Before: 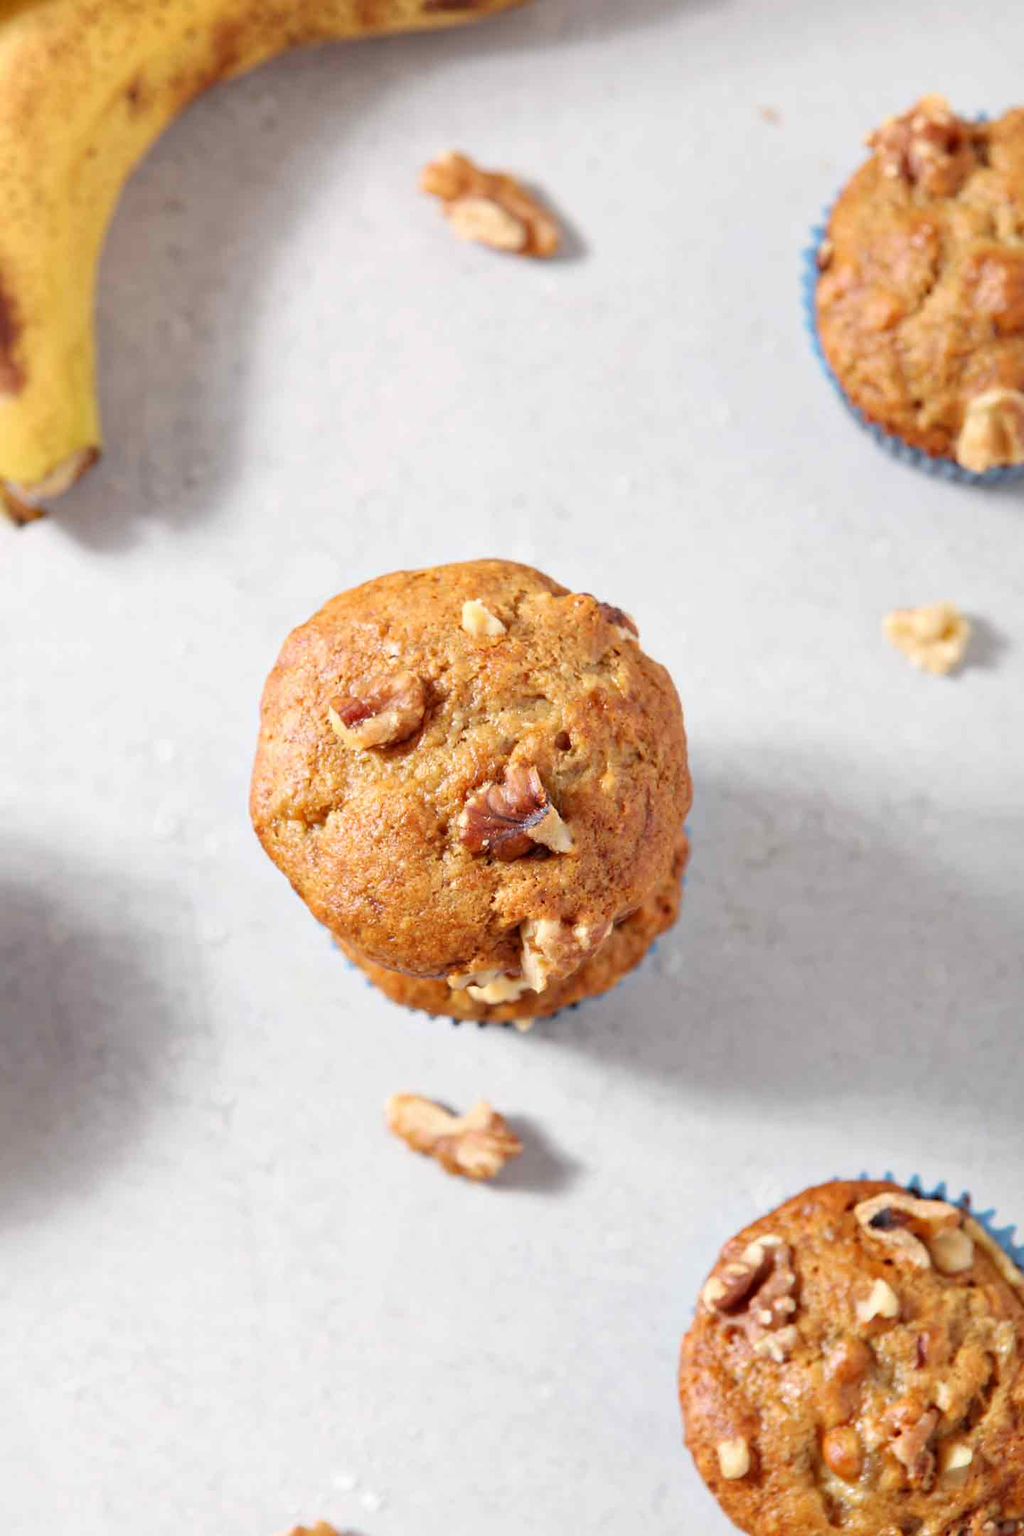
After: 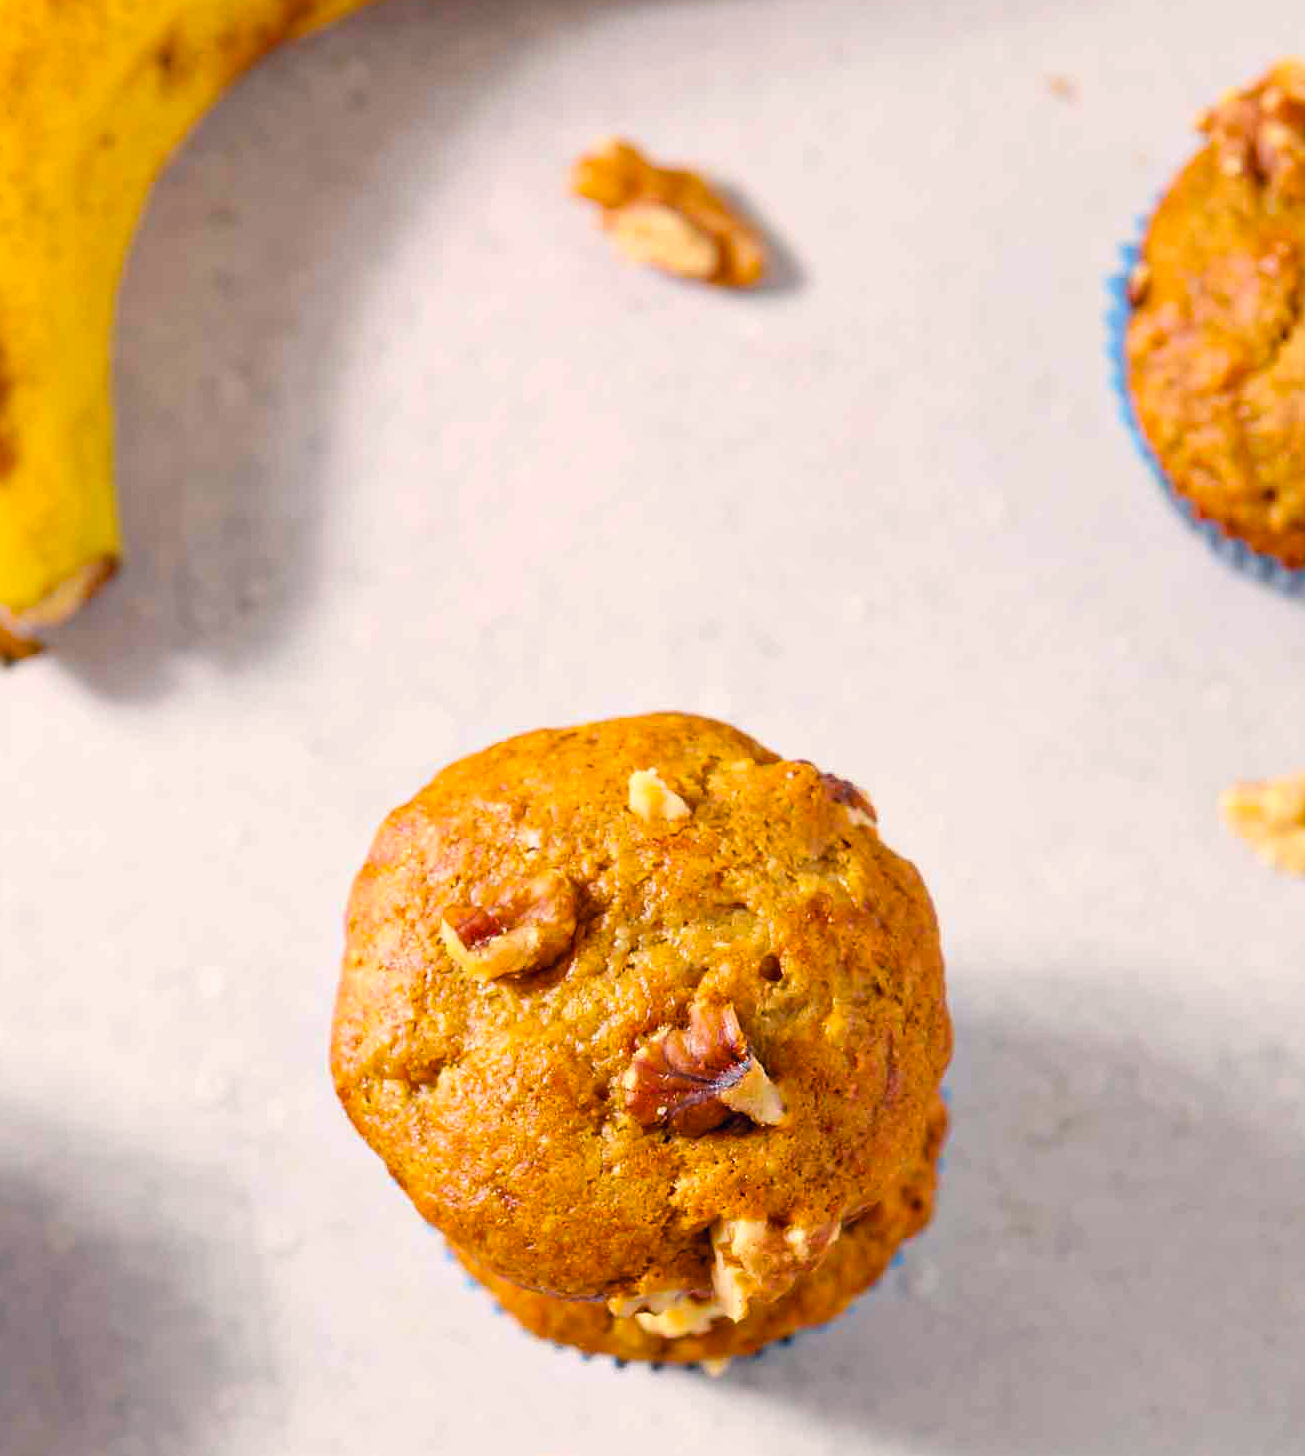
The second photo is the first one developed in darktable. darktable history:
sharpen: radius 1.272, amount 0.305, threshold 0
crop: left 1.509%, top 3.452%, right 7.696%, bottom 28.452%
color correction: highlights a* 5.38, highlights b* 5.3, shadows a* -4.26, shadows b* -5.11
color balance rgb: linear chroma grading › global chroma 15%, perceptual saturation grading › global saturation 30%
